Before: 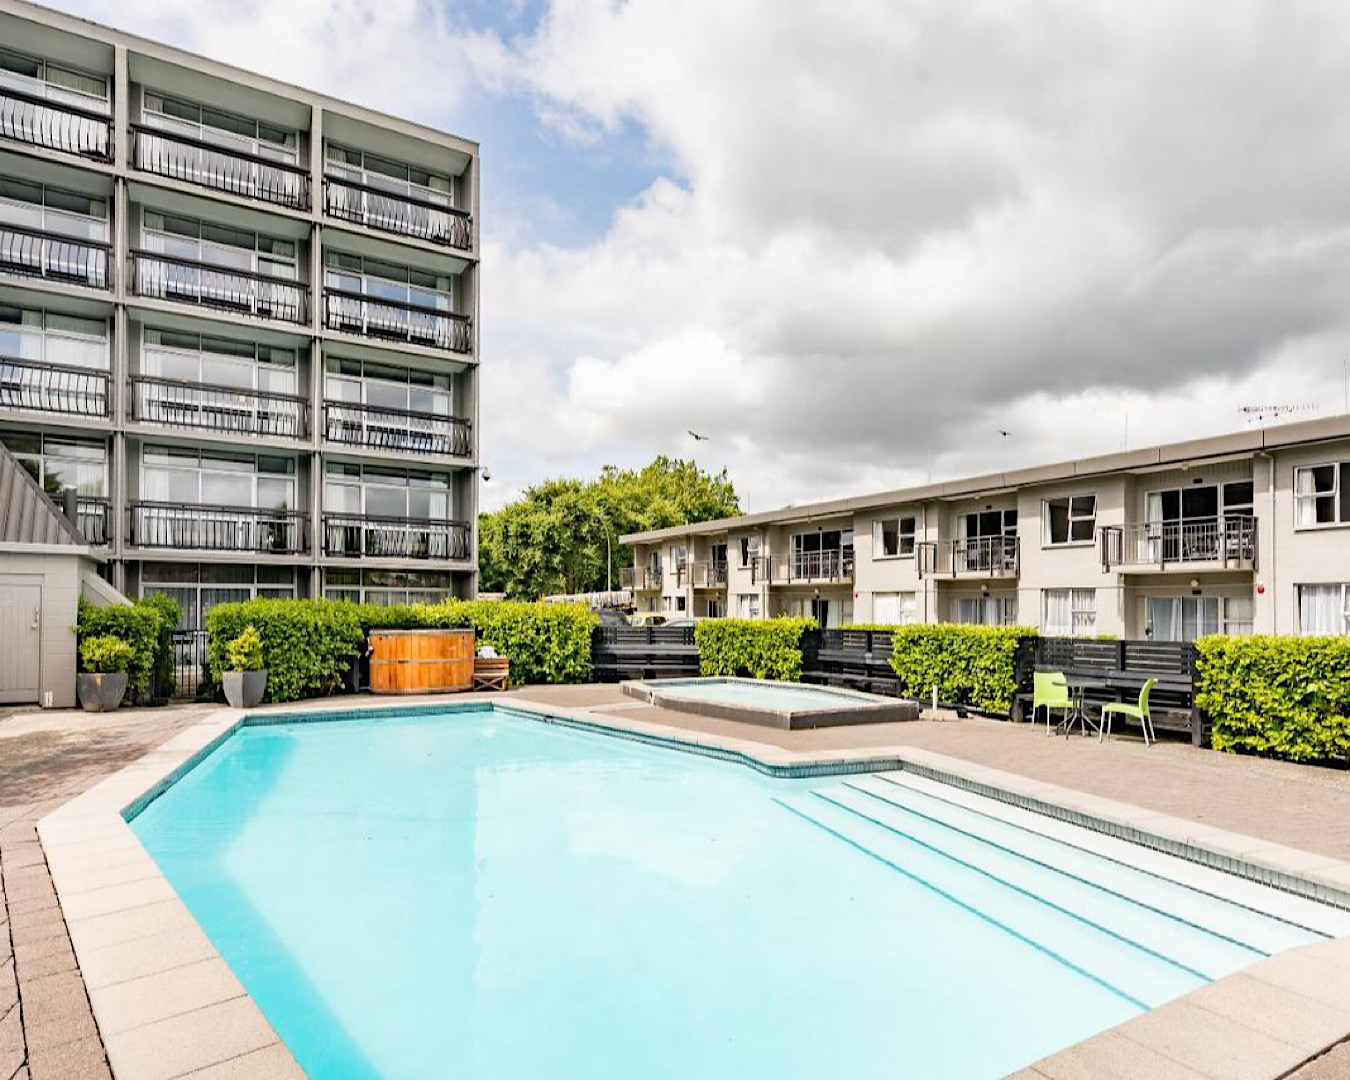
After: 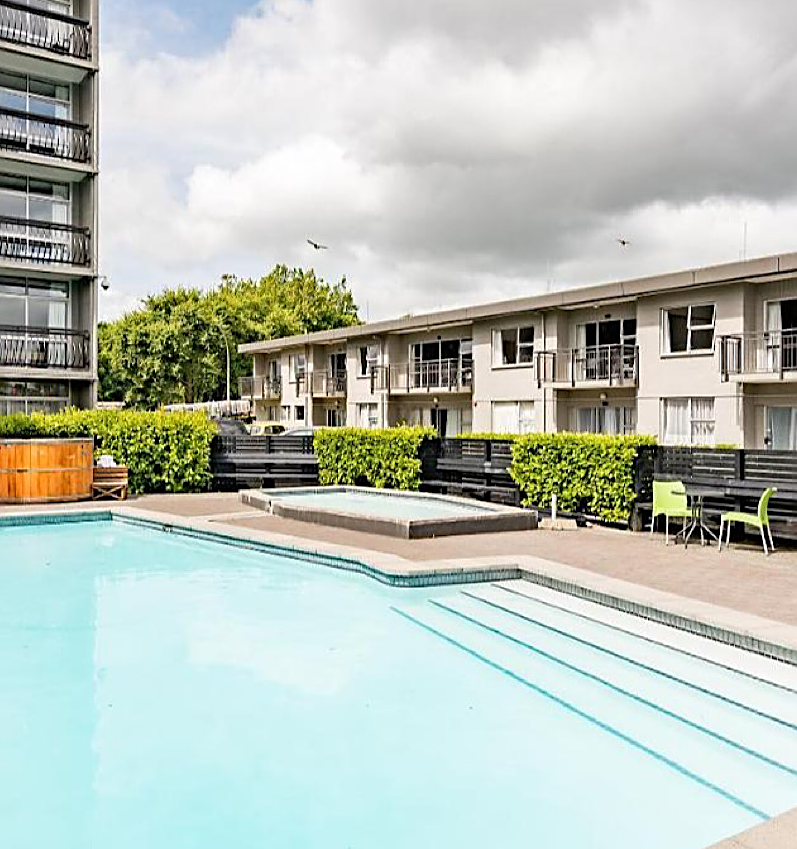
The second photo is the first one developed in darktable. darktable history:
tone equalizer: on, module defaults
sharpen: on, module defaults
crop and rotate: left 28.256%, top 17.734%, right 12.656%, bottom 3.573%
